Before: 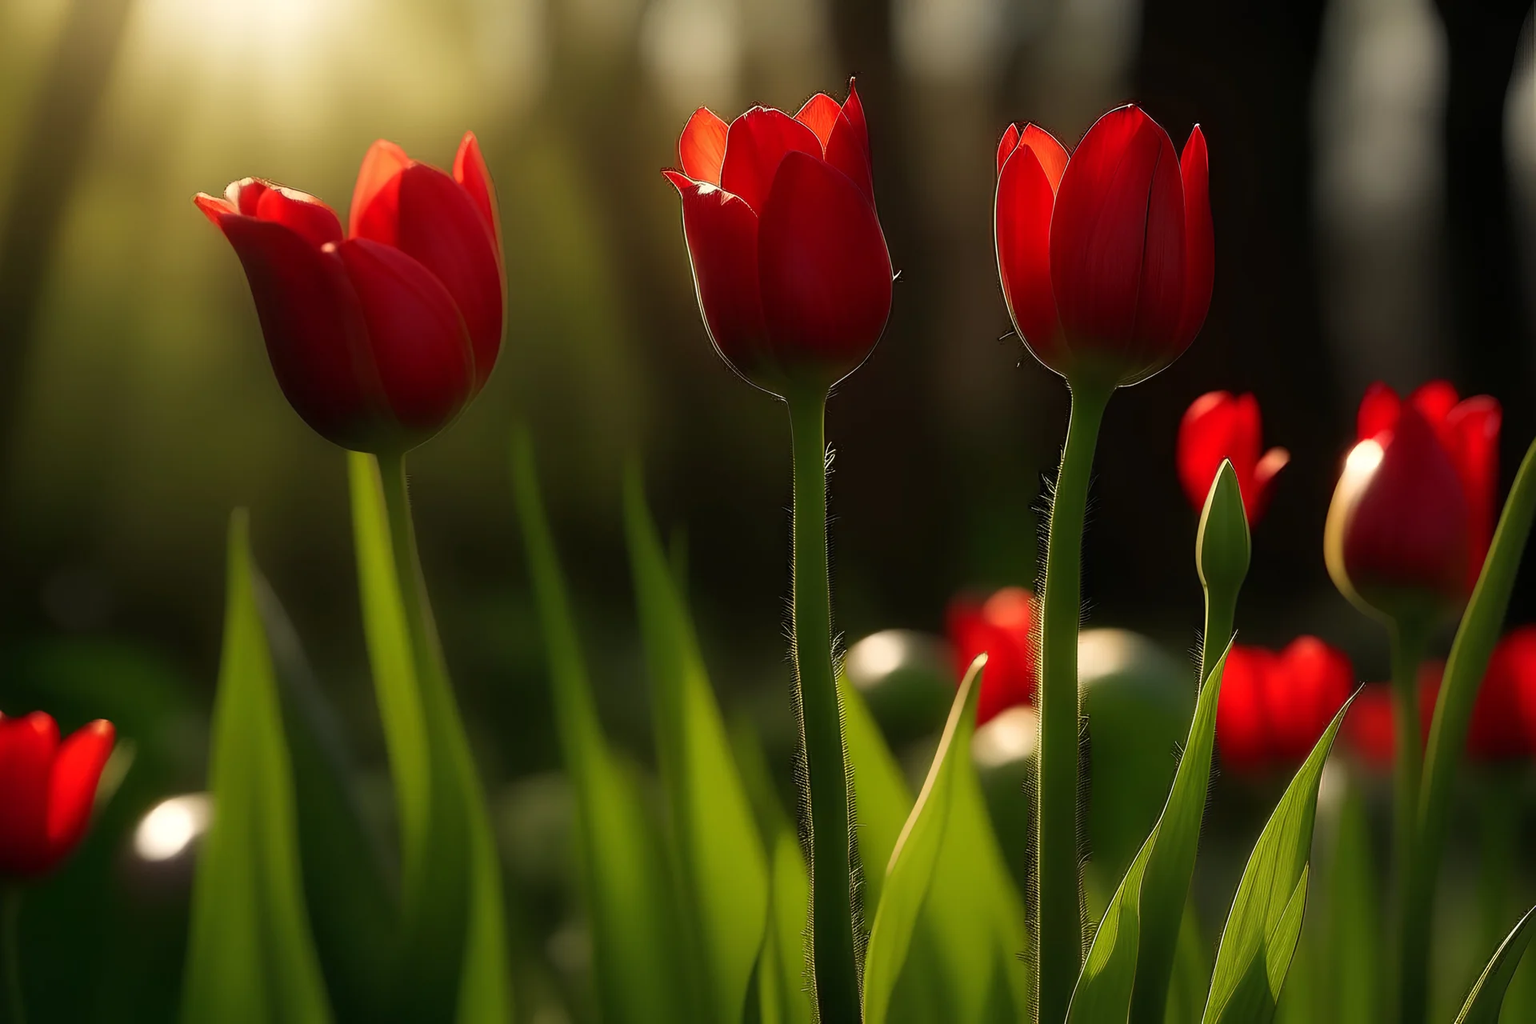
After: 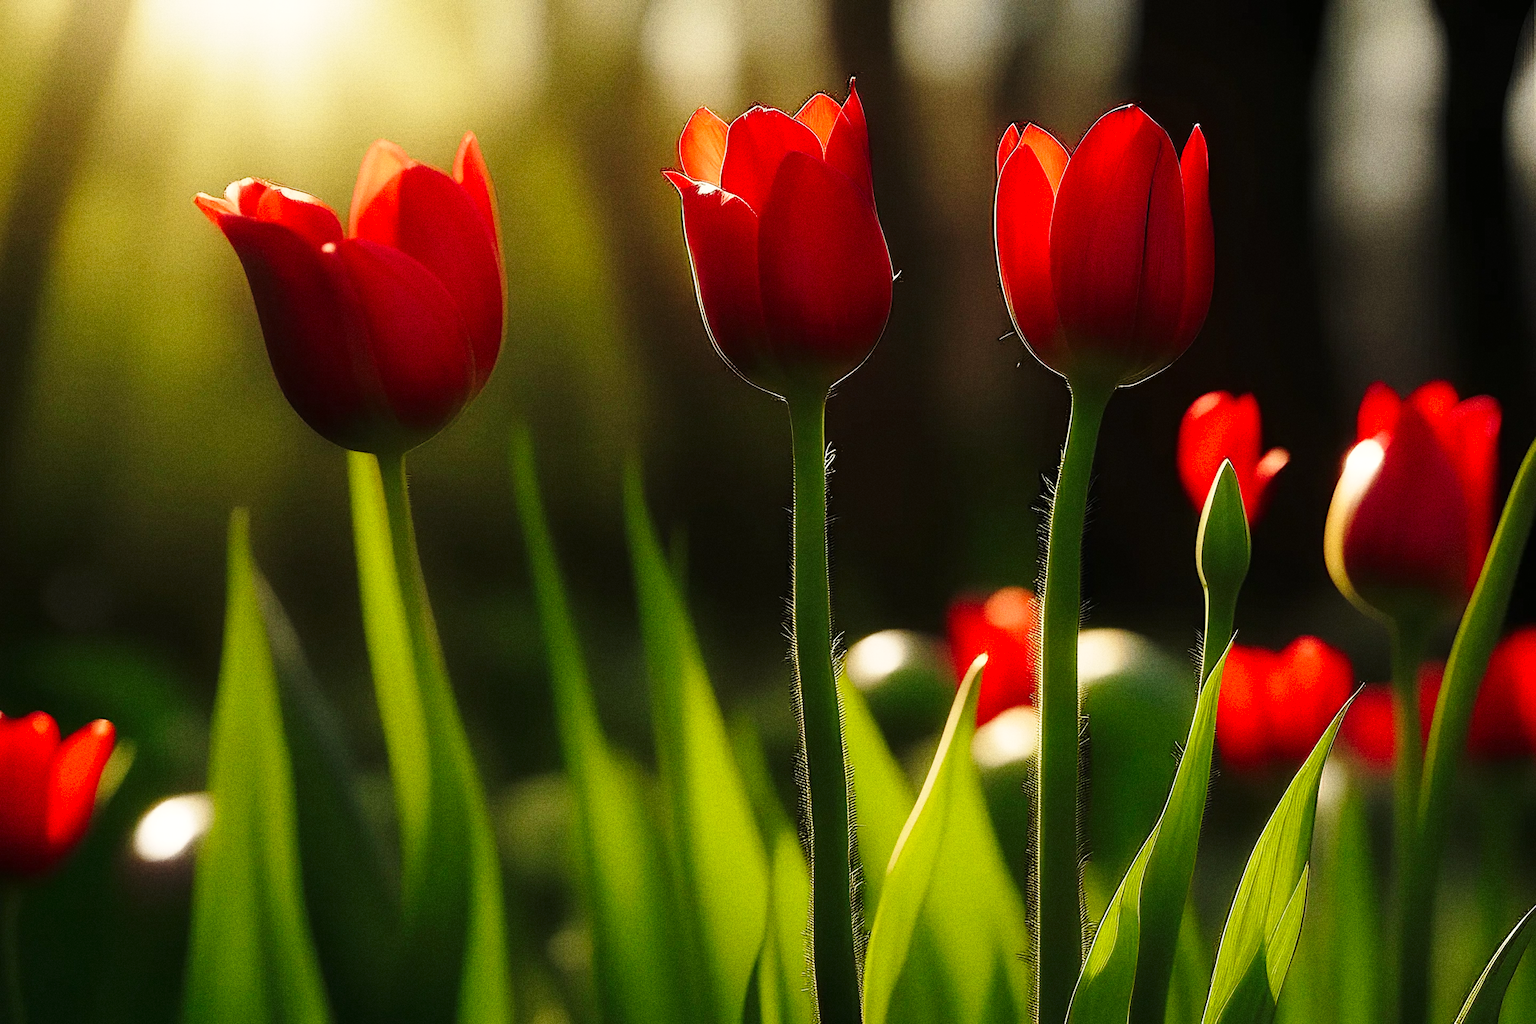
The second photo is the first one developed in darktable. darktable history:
grain: coarseness 8.68 ISO, strength 31.94%
base curve: curves: ch0 [(0, 0) (0.028, 0.03) (0.121, 0.232) (0.46, 0.748) (0.859, 0.968) (1, 1)], preserve colors none
